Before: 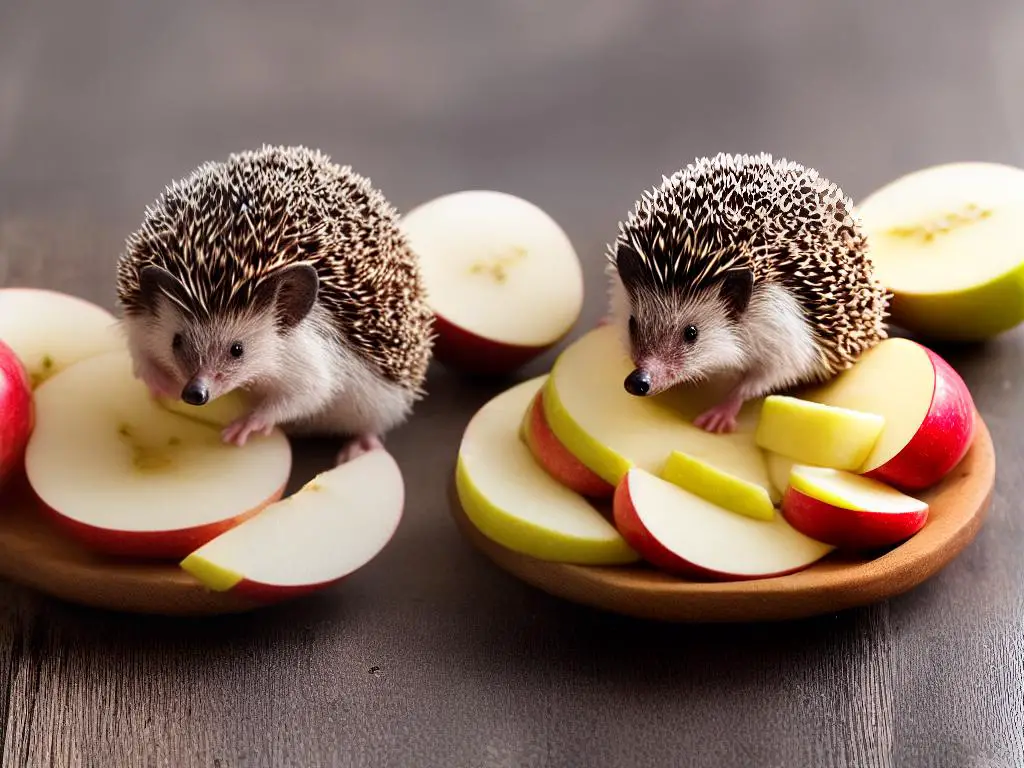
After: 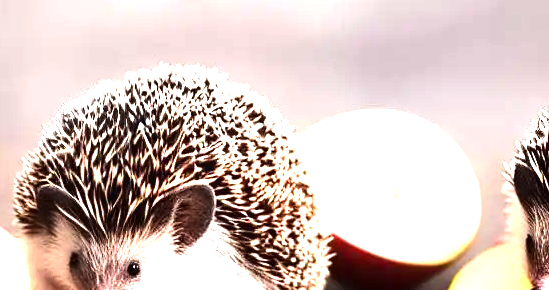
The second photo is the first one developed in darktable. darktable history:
exposure: black level correction 0, exposure 1.5 EV, compensate exposure bias true, compensate highlight preservation false
tone equalizer: -8 EV -0.75 EV, -7 EV -0.7 EV, -6 EV -0.6 EV, -5 EV -0.4 EV, -3 EV 0.4 EV, -2 EV 0.6 EV, -1 EV 0.7 EV, +0 EV 0.75 EV, edges refinement/feathering 500, mask exposure compensation -1.57 EV, preserve details no
crop: left 10.121%, top 10.631%, right 36.218%, bottom 51.526%
